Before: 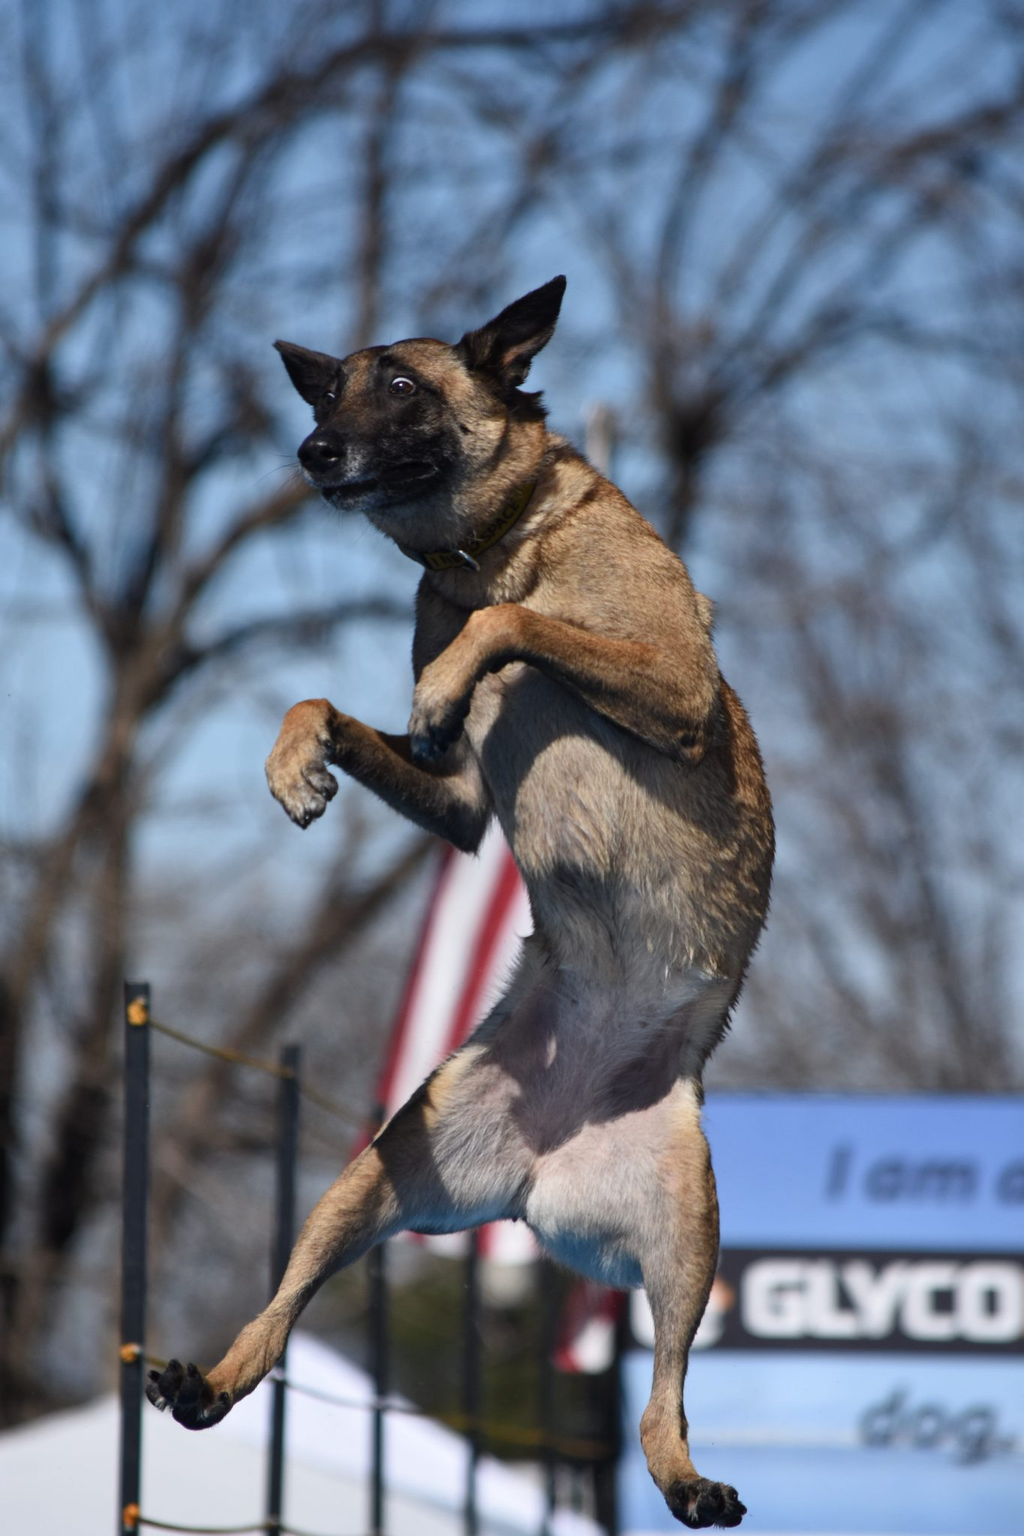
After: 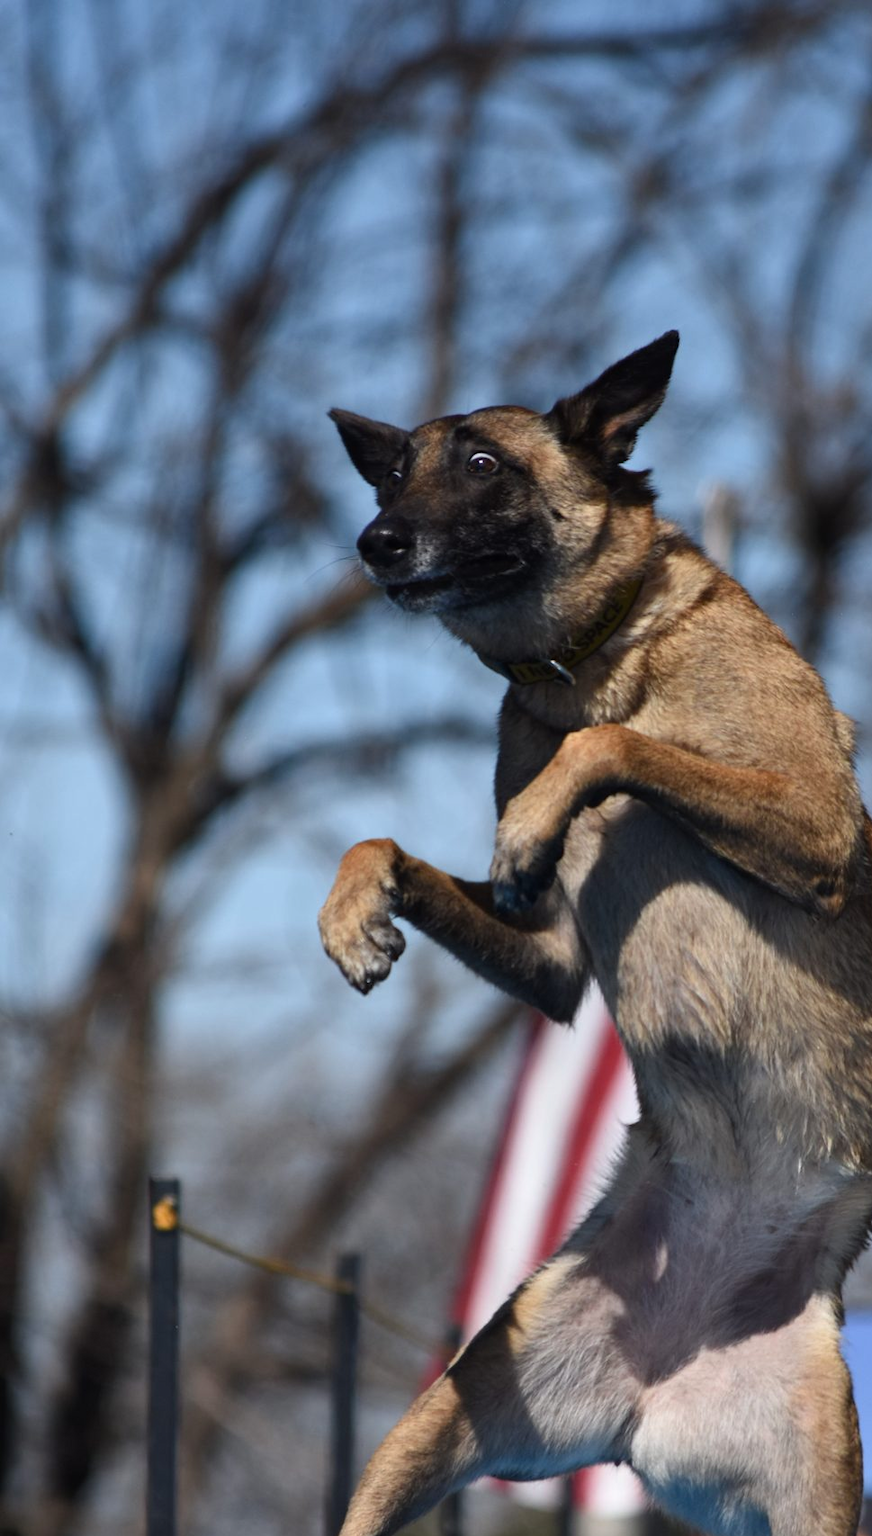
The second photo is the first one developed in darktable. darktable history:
color balance rgb: perceptual saturation grading › global saturation 3.7%, global vibrance 5.56%, contrast 3.24%
crop: right 28.885%, bottom 16.626%
